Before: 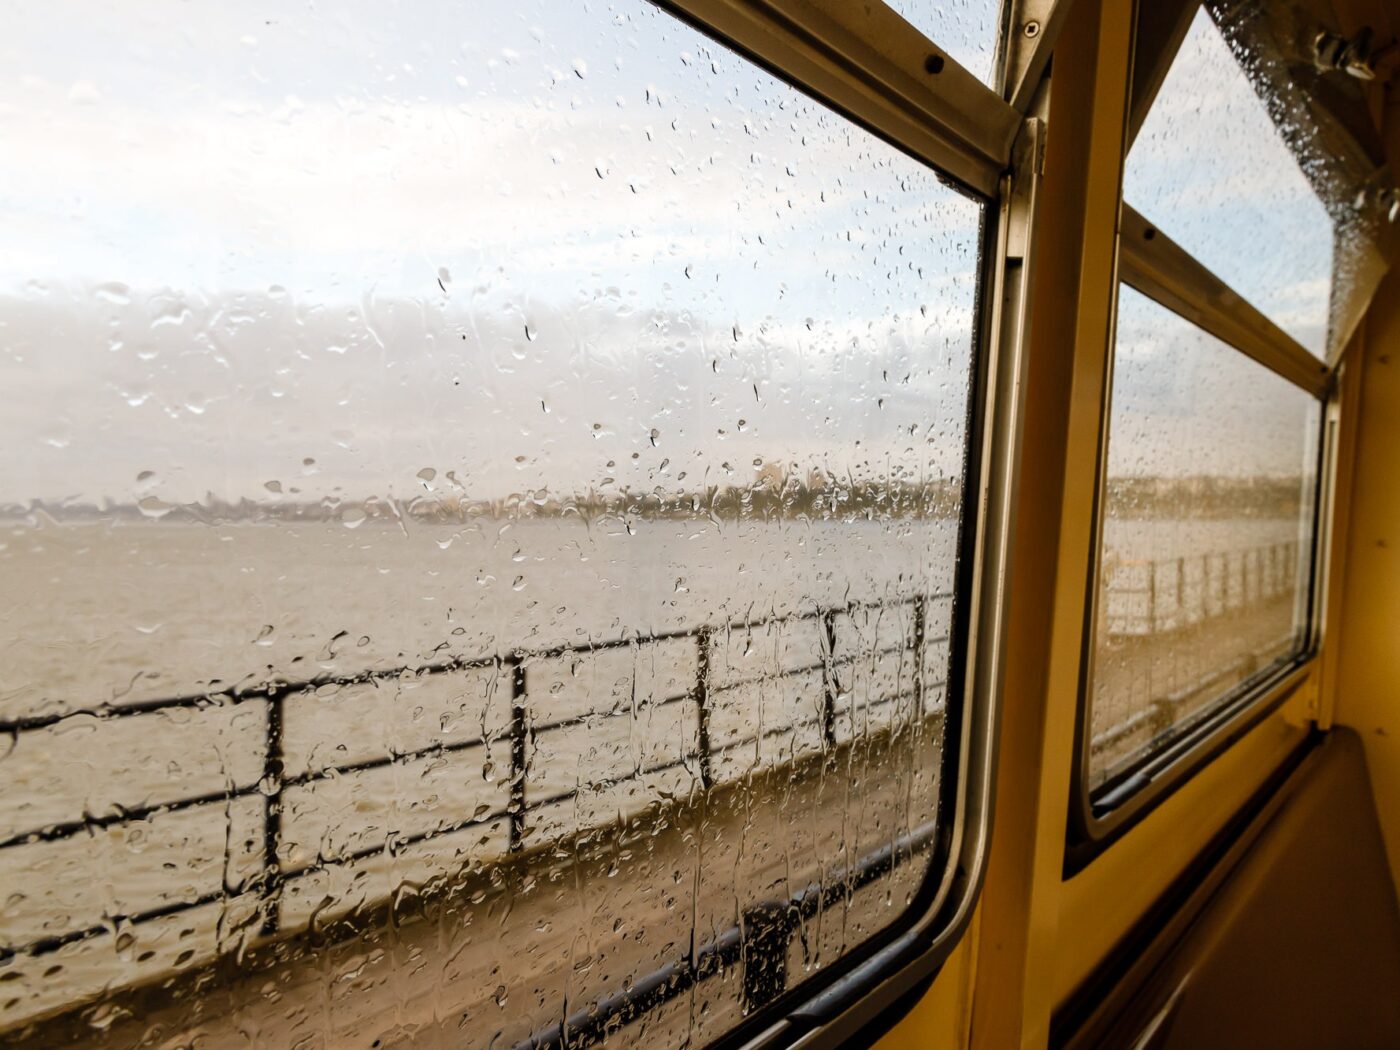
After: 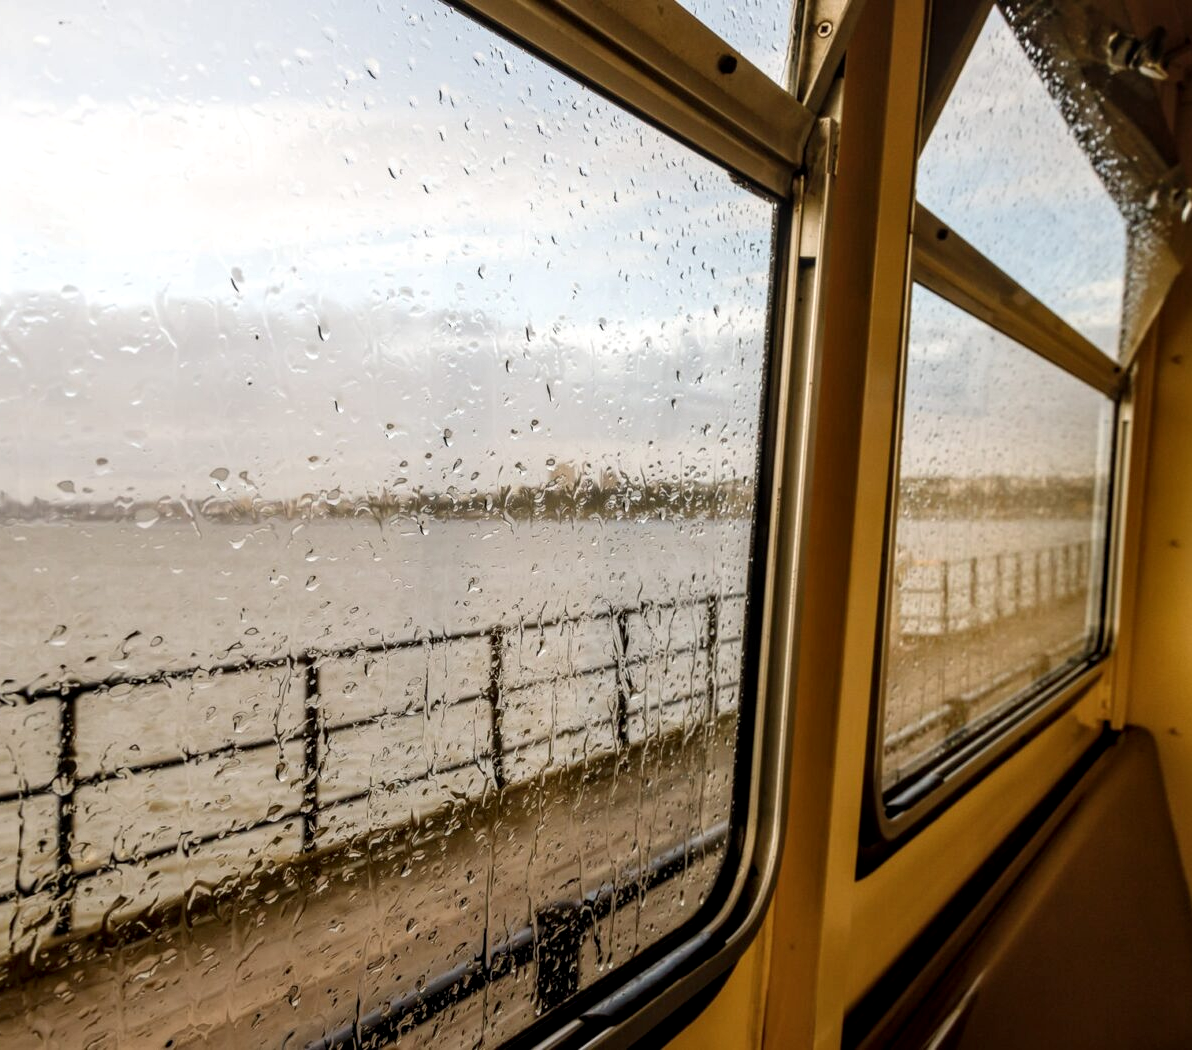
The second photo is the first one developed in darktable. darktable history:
local contrast: detail 130%
crop and rotate: left 14.804%
